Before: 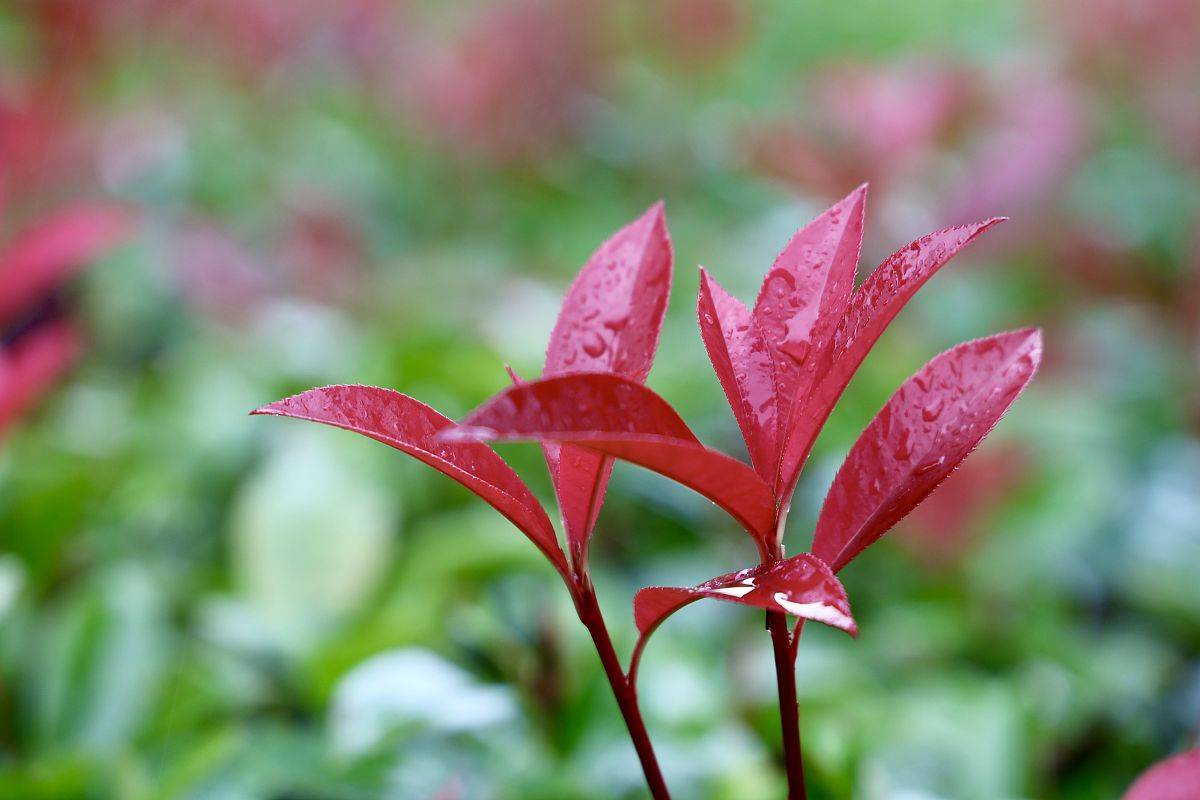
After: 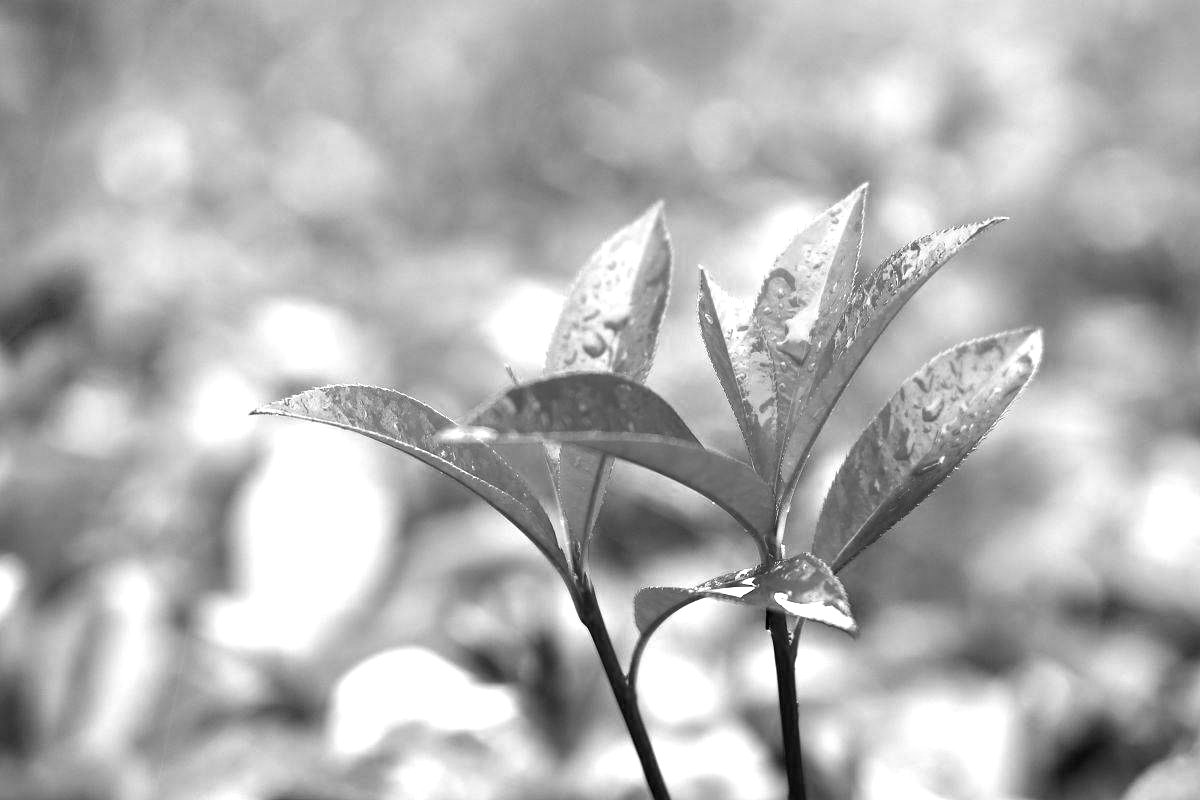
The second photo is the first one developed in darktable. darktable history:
exposure: black level correction 0.001, exposure 1.131 EV, compensate highlight preservation false
color calibration: output gray [0.253, 0.26, 0.487, 0], illuminant as shot in camera, x 0.358, y 0.373, temperature 4628.91 K, gamut compression 1.75
